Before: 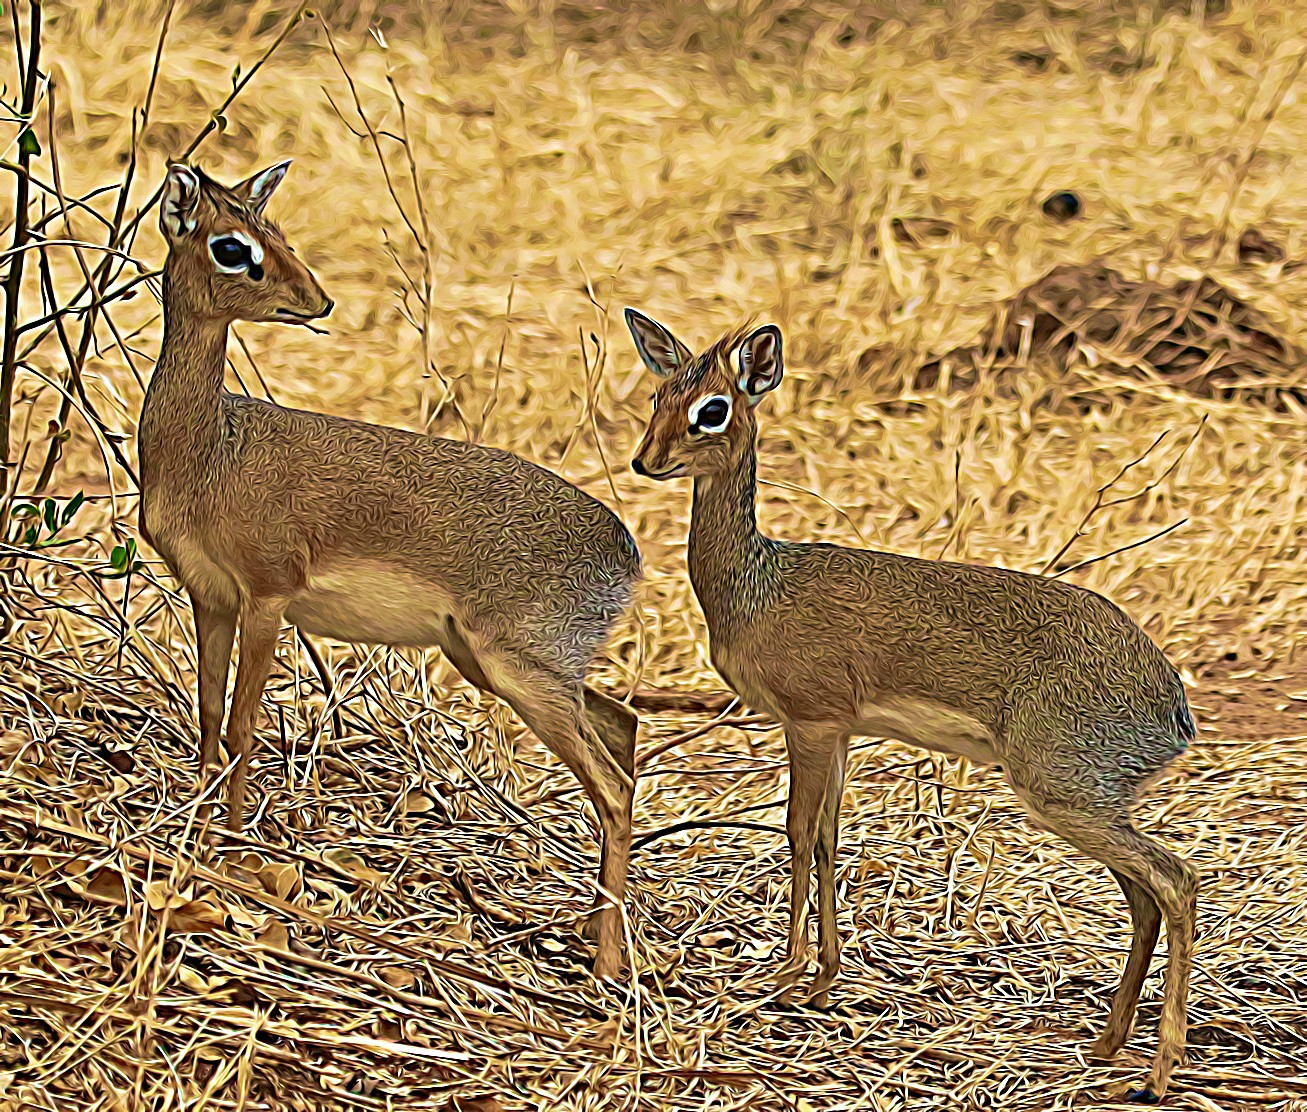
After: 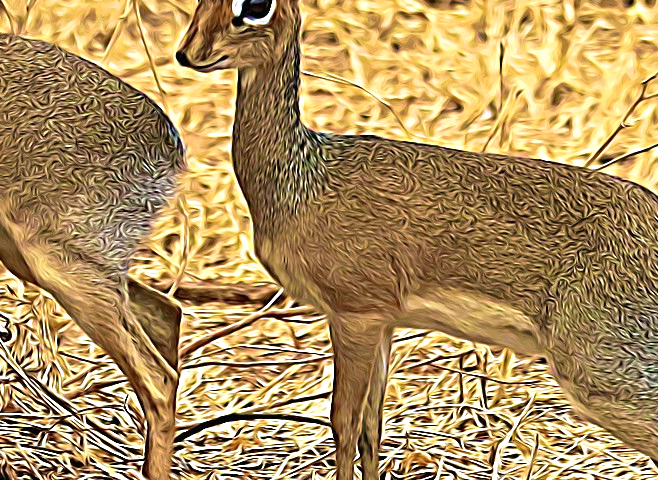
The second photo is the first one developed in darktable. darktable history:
crop: left 34.943%, top 36.731%, right 14.662%, bottom 20.067%
exposure: black level correction 0, exposure 0.498 EV, compensate highlight preservation false
